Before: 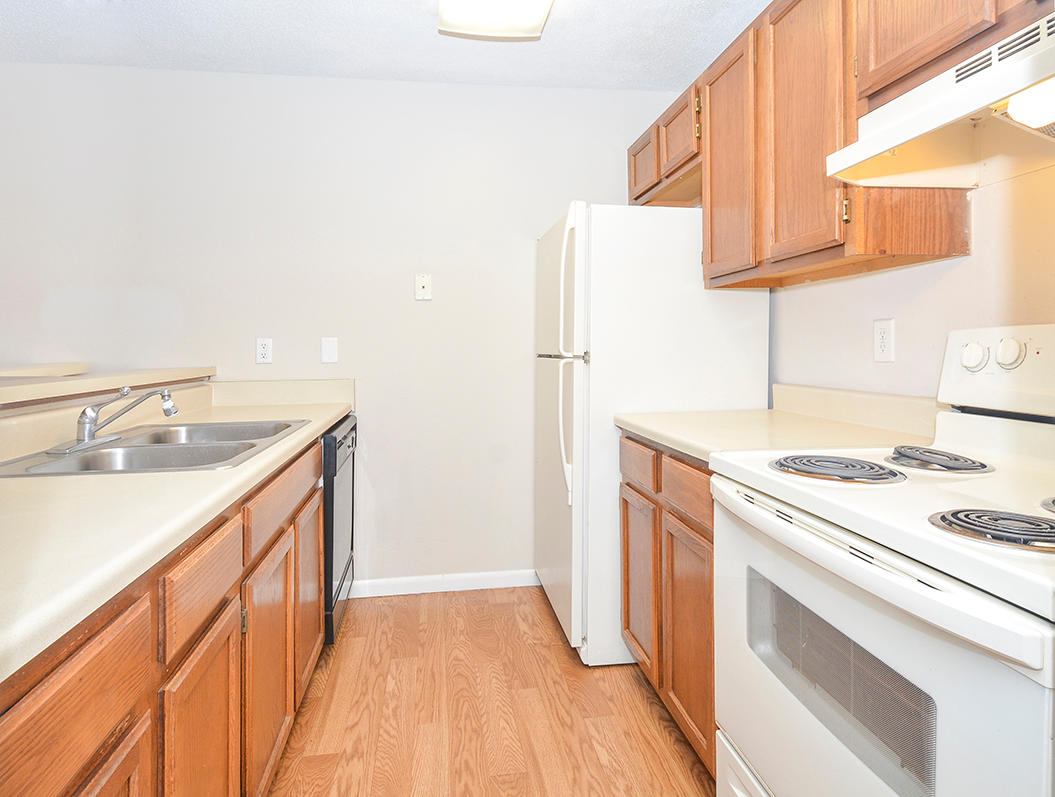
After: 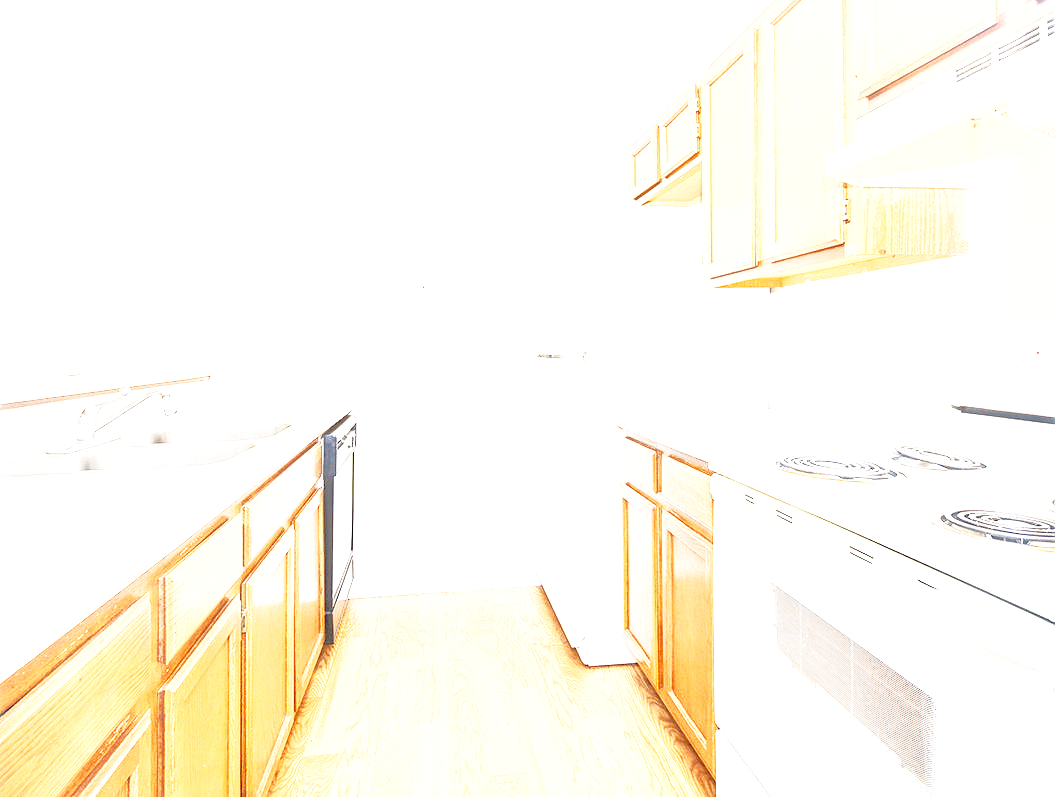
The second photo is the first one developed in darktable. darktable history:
shadows and highlights: shadows 10.59, white point adjustment 1.08, highlights -38.42
exposure: black level correction -0.002, exposure 1.11 EV, compensate highlight preservation false
base curve: curves: ch0 [(0, 0) (0.012, 0.01) (0.073, 0.168) (0.31, 0.711) (0.645, 0.957) (1, 1)], preserve colors none
